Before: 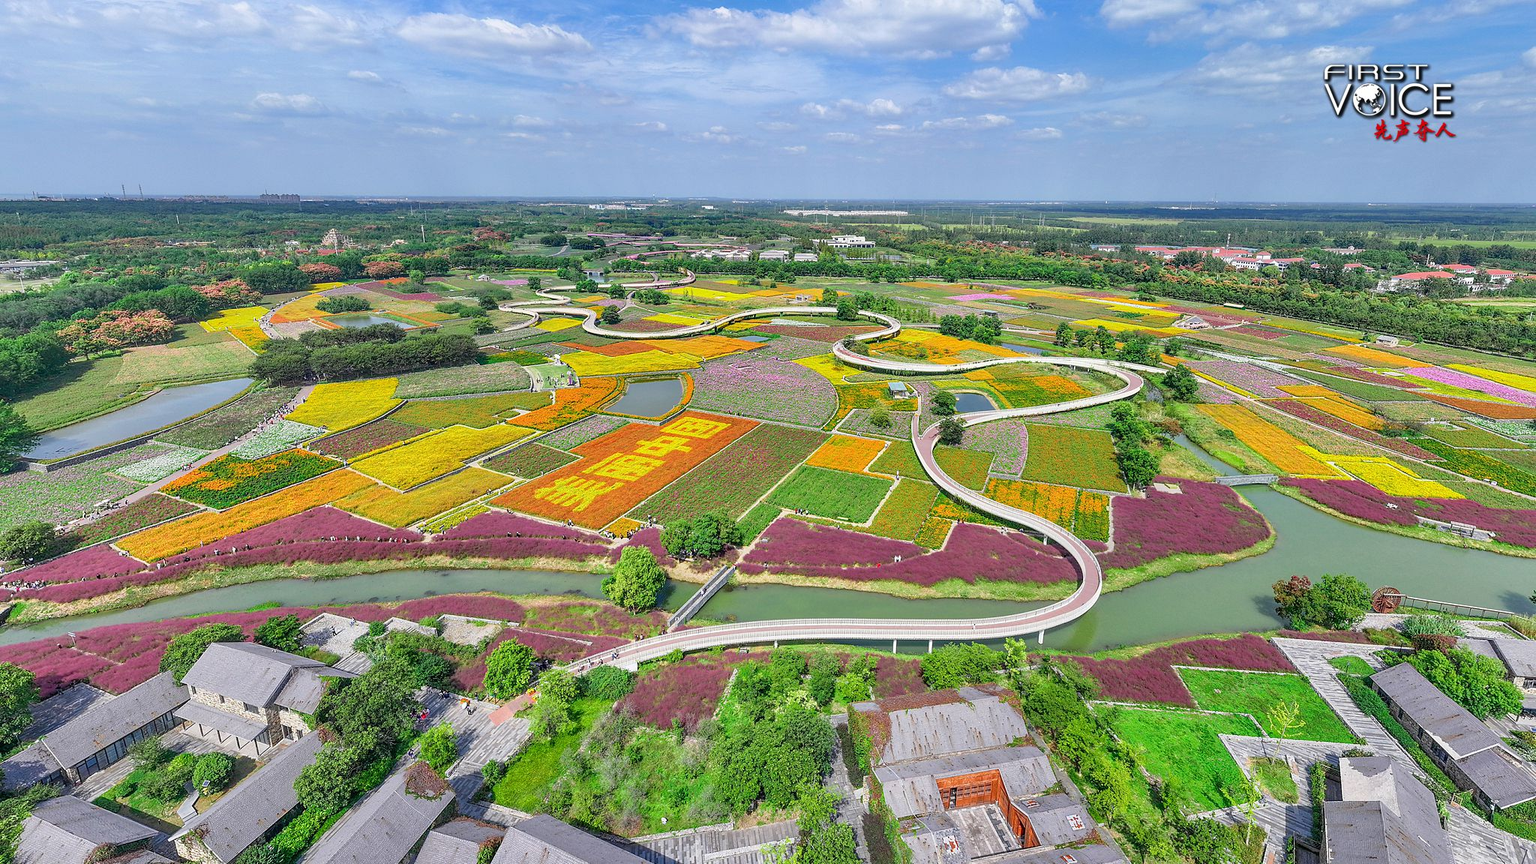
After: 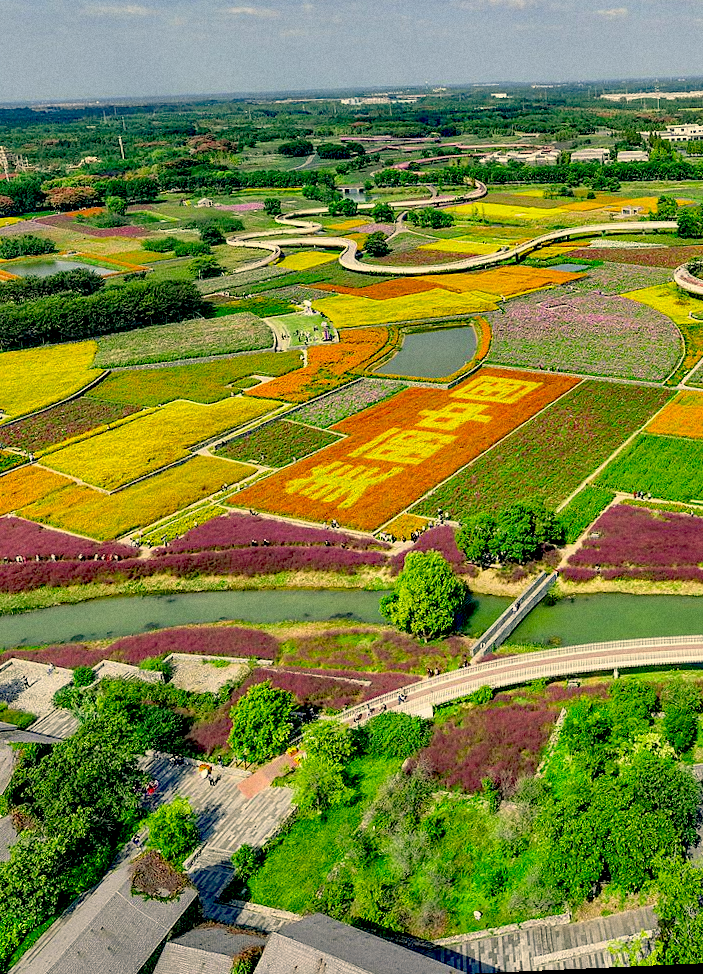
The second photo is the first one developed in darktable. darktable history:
color correction: highlights a* 5.3, highlights b* 24.26, shadows a* -15.58, shadows b* 4.02
crop and rotate: left 21.77%, top 18.528%, right 44.676%, bottom 2.997%
exposure: black level correction 0.047, exposure 0.013 EV, compensate highlight preservation false
rotate and perspective: rotation -2.56°, automatic cropping off
grain: coarseness 22.88 ISO
